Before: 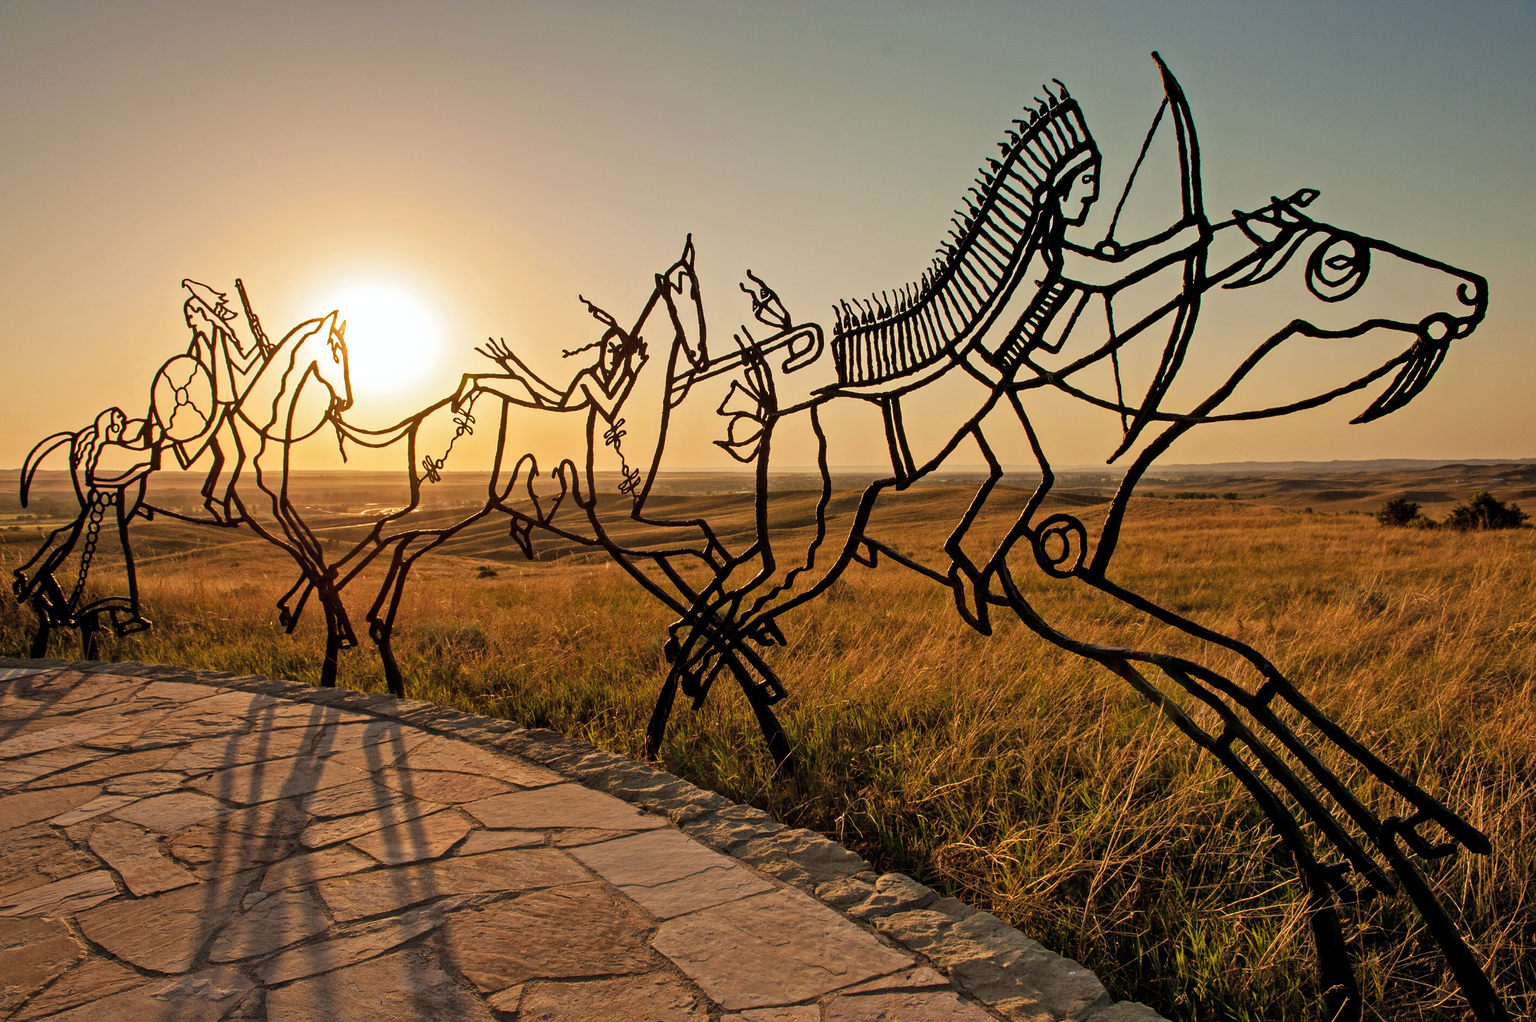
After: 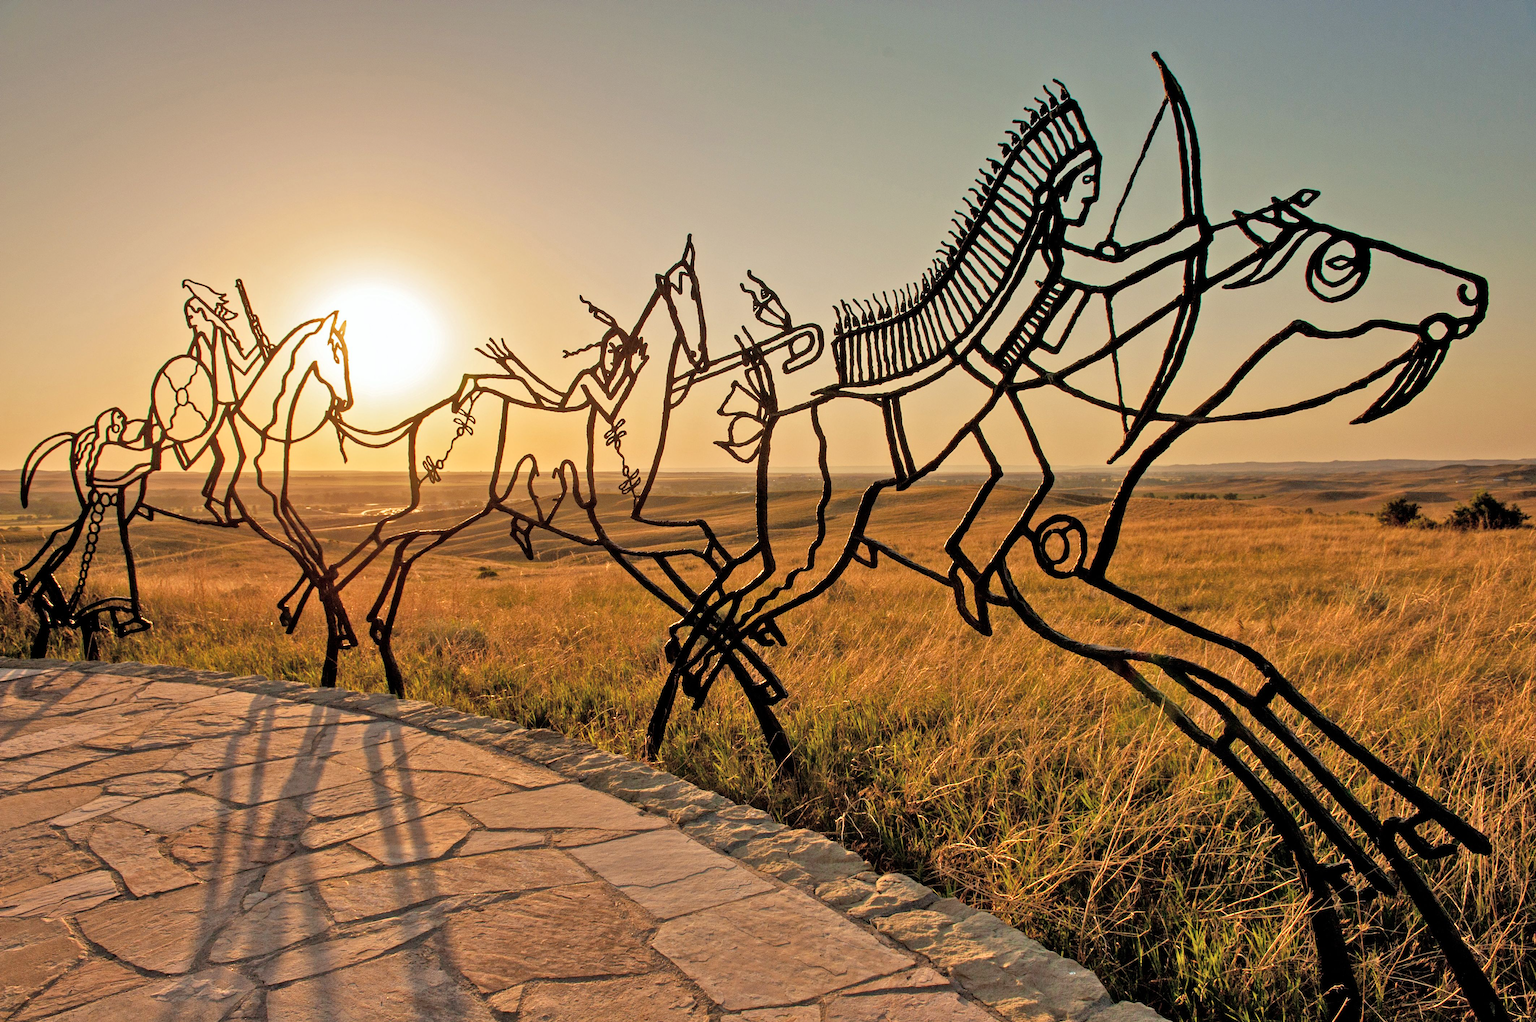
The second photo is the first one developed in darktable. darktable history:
tone equalizer: -7 EV 0.156 EV, -6 EV 0.612 EV, -5 EV 1.11 EV, -4 EV 1.36 EV, -3 EV 1.14 EV, -2 EV 0.6 EV, -1 EV 0.151 EV
contrast brightness saturation: saturation -0.048
